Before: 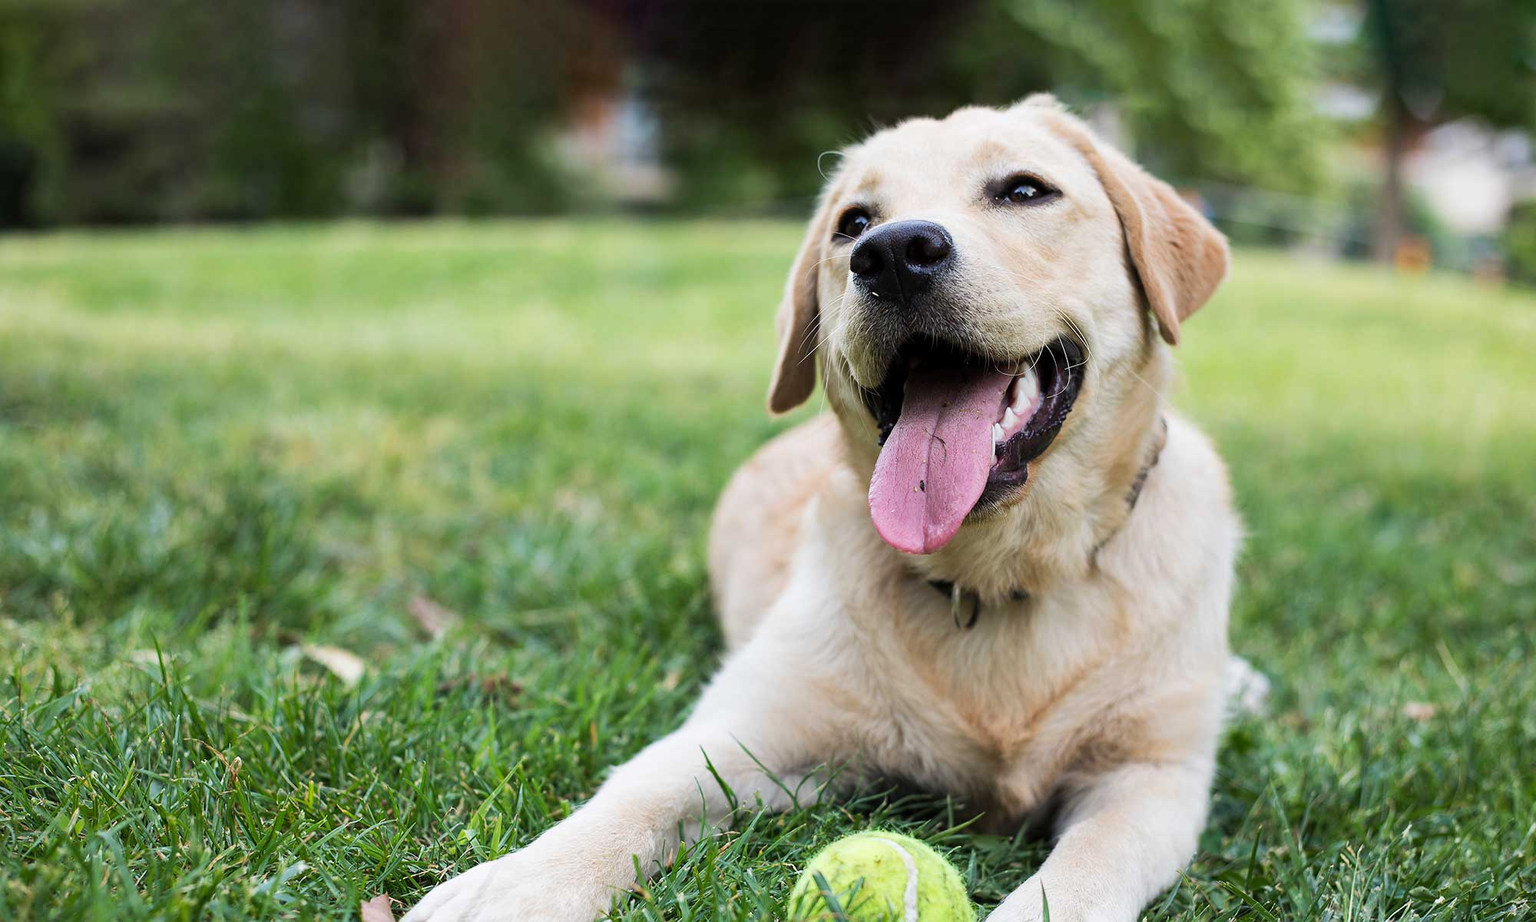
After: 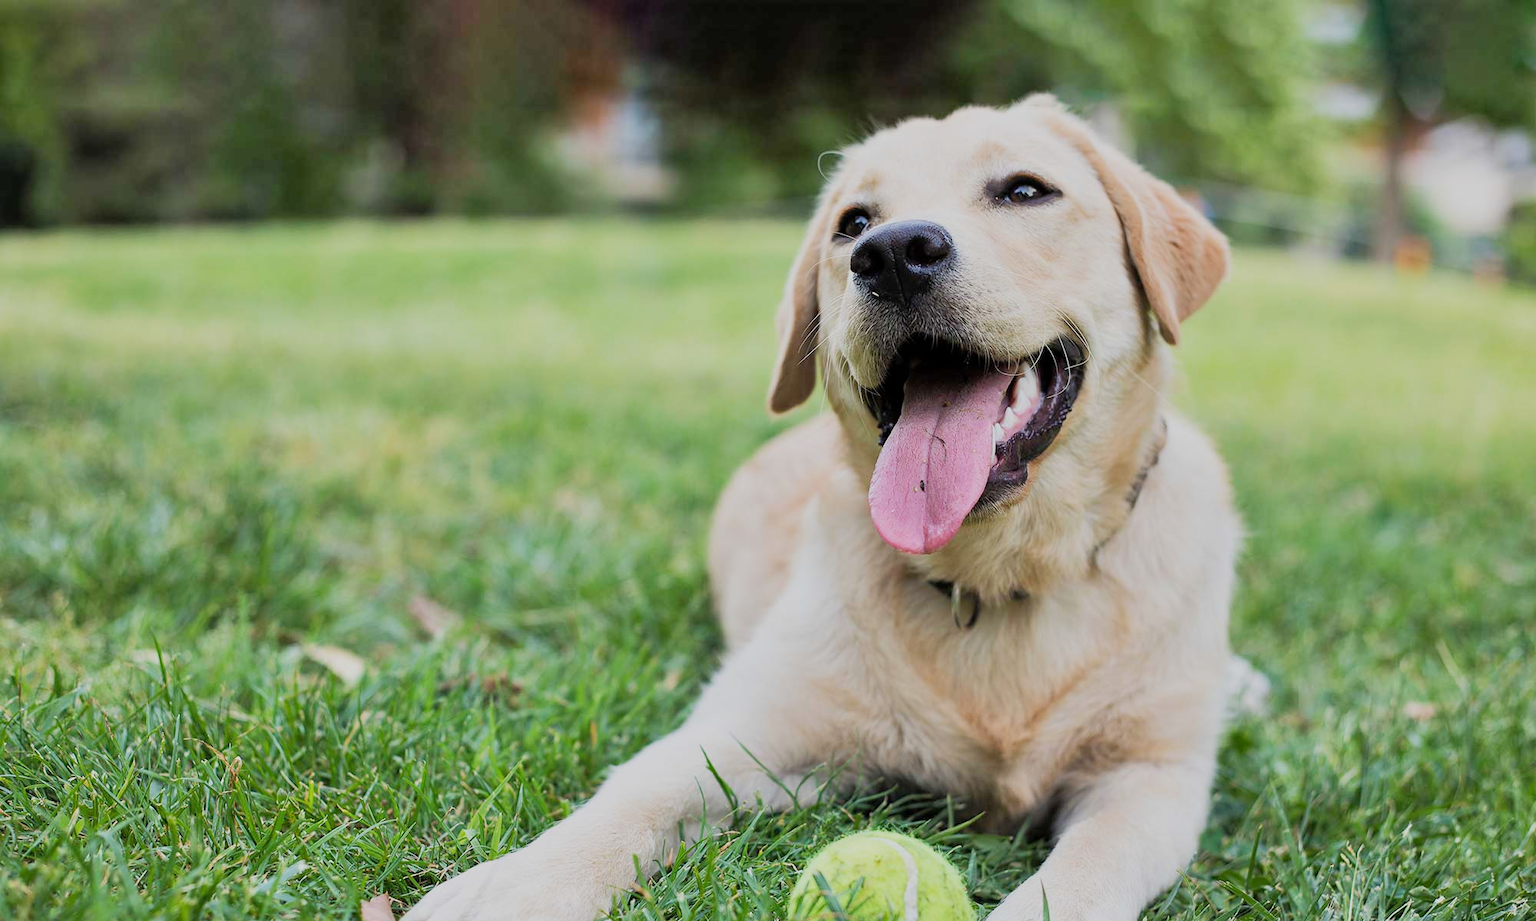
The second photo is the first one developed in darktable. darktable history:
filmic rgb: black relative exposure -16 EV, white relative exposure 4.97 EV, hardness 6.2
tone equalizer: -8 EV 0.993 EV, -7 EV 0.997 EV, -6 EV 0.994 EV, -5 EV 1.01 EV, -4 EV 1.03 EV, -3 EV 0.758 EV, -2 EV 0.528 EV, -1 EV 0.226 EV
